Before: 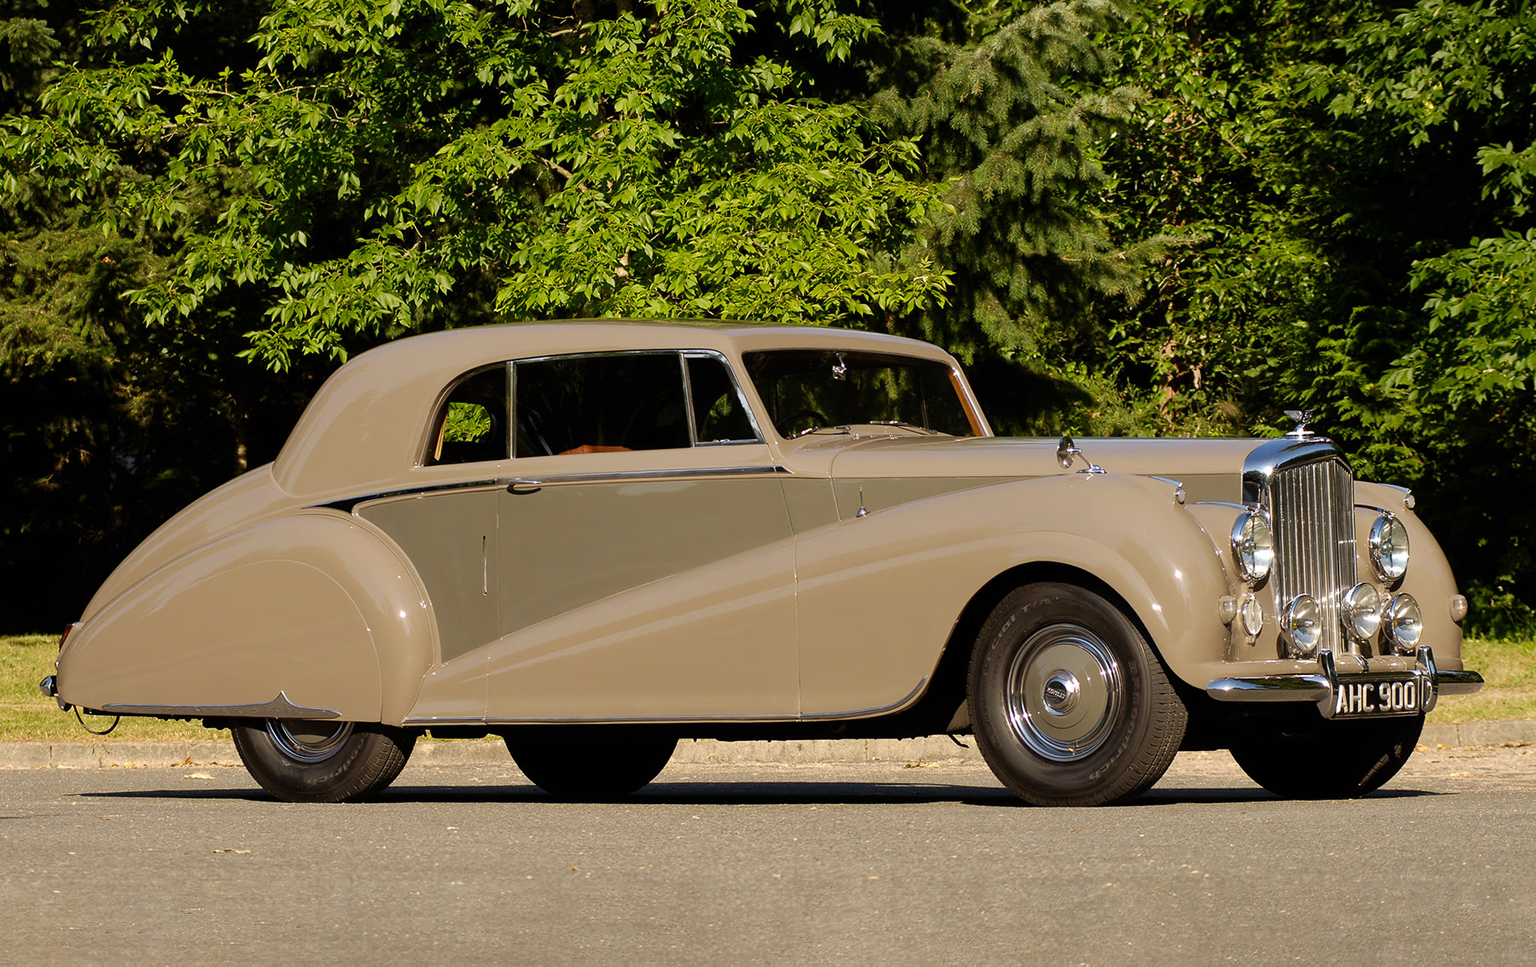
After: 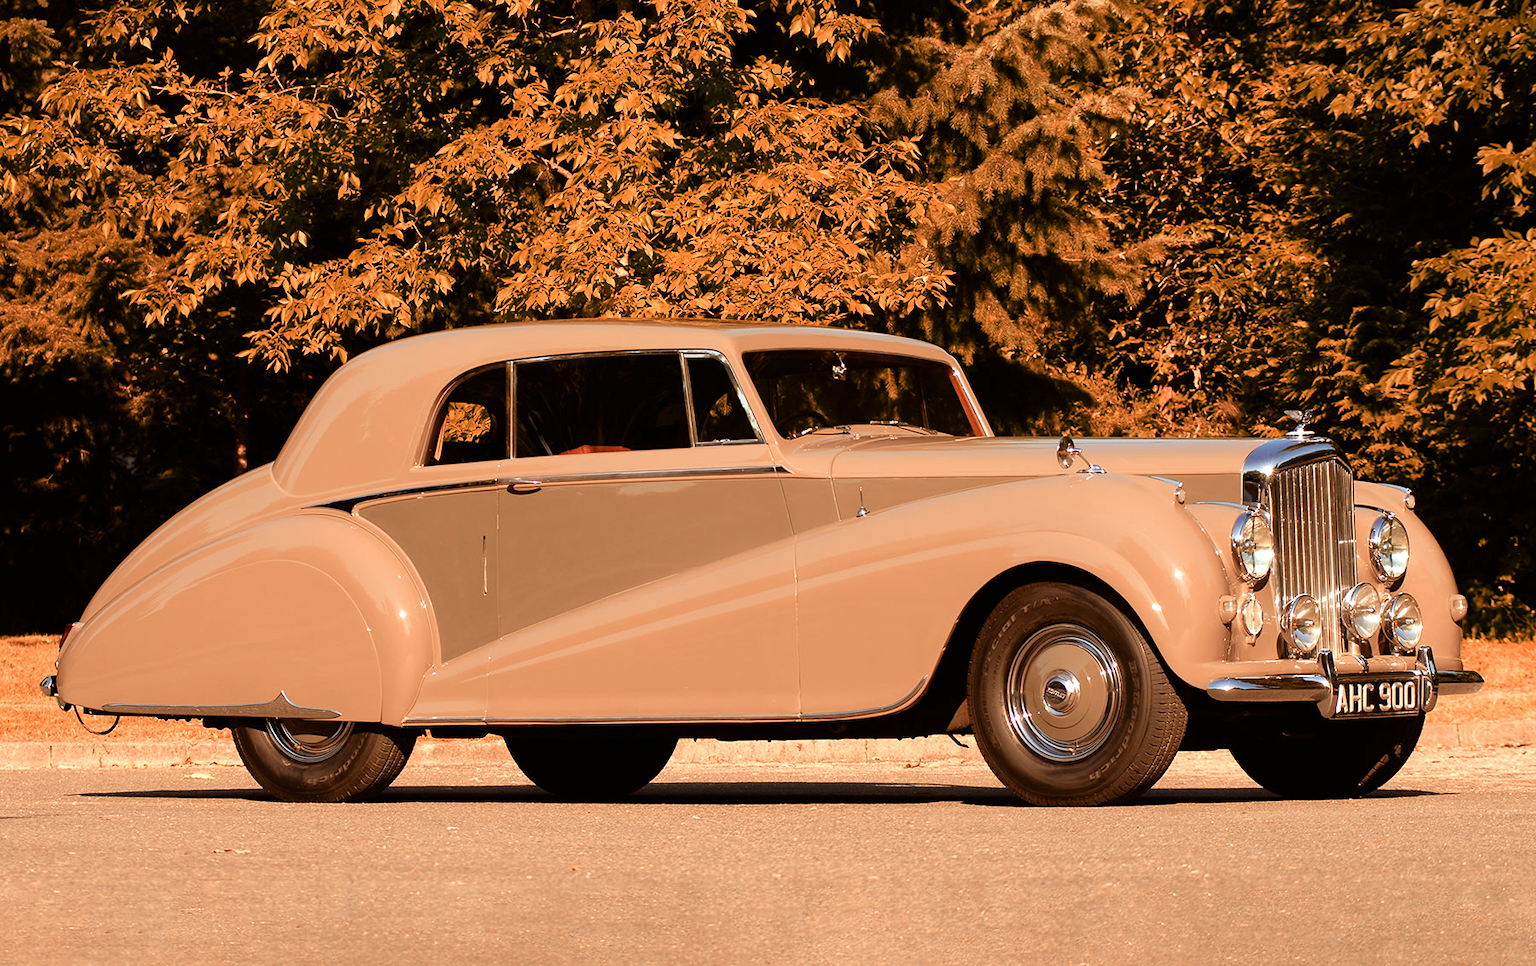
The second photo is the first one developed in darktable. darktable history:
color zones: curves: ch2 [(0, 0.5) (0.084, 0.497) (0.323, 0.335) (0.4, 0.497) (1, 0.5)]
velvia: on, module defaults
color balance rgb: shadows lift › luminance -9.505%, power › luminance 9.942%, power › chroma 2.807%, power › hue 58.08°, linear chroma grading › shadows -2.256%, linear chroma grading › highlights -14.327%, linear chroma grading › global chroma -9.999%, linear chroma grading › mid-tones -10.154%, perceptual saturation grading › global saturation 19.744%, global vibrance 20%
tone equalizer: -8 EV -0.392 EV, -7 EV -0.381 EV, -6 EV -0.351 EV, -5 EV -0.195 EV, -3 EV 0.228 EV, -2 EV 0.353 EV, -1 EV 0.406 EV, +0 EV 0.388 EV
